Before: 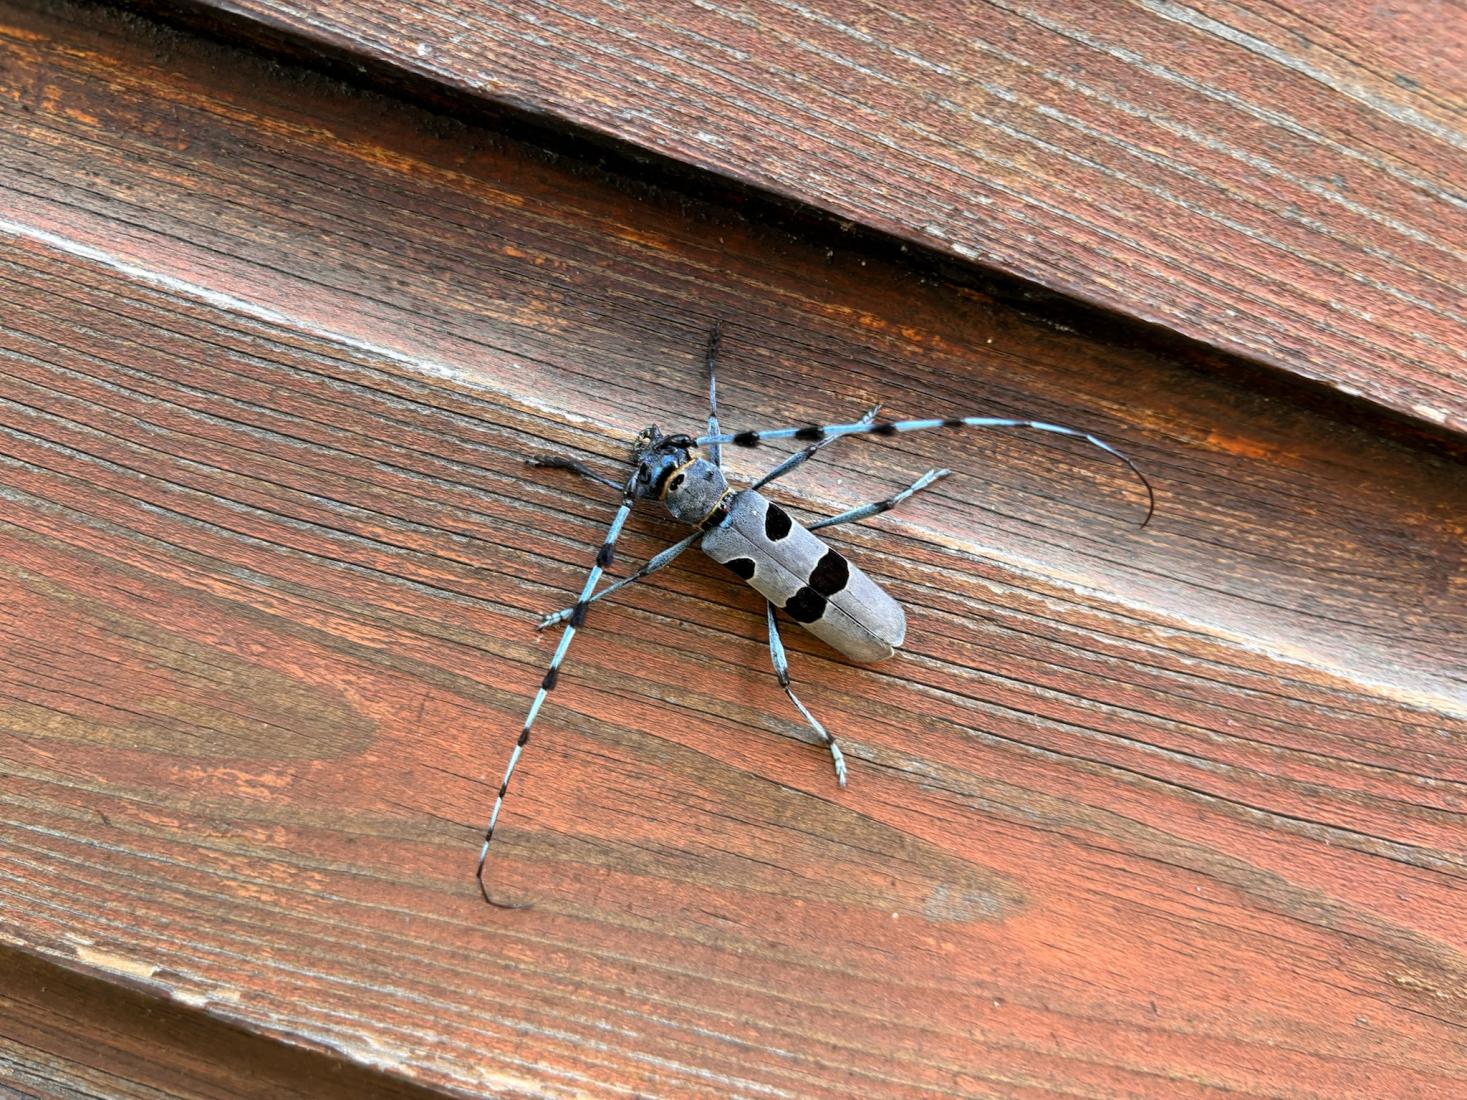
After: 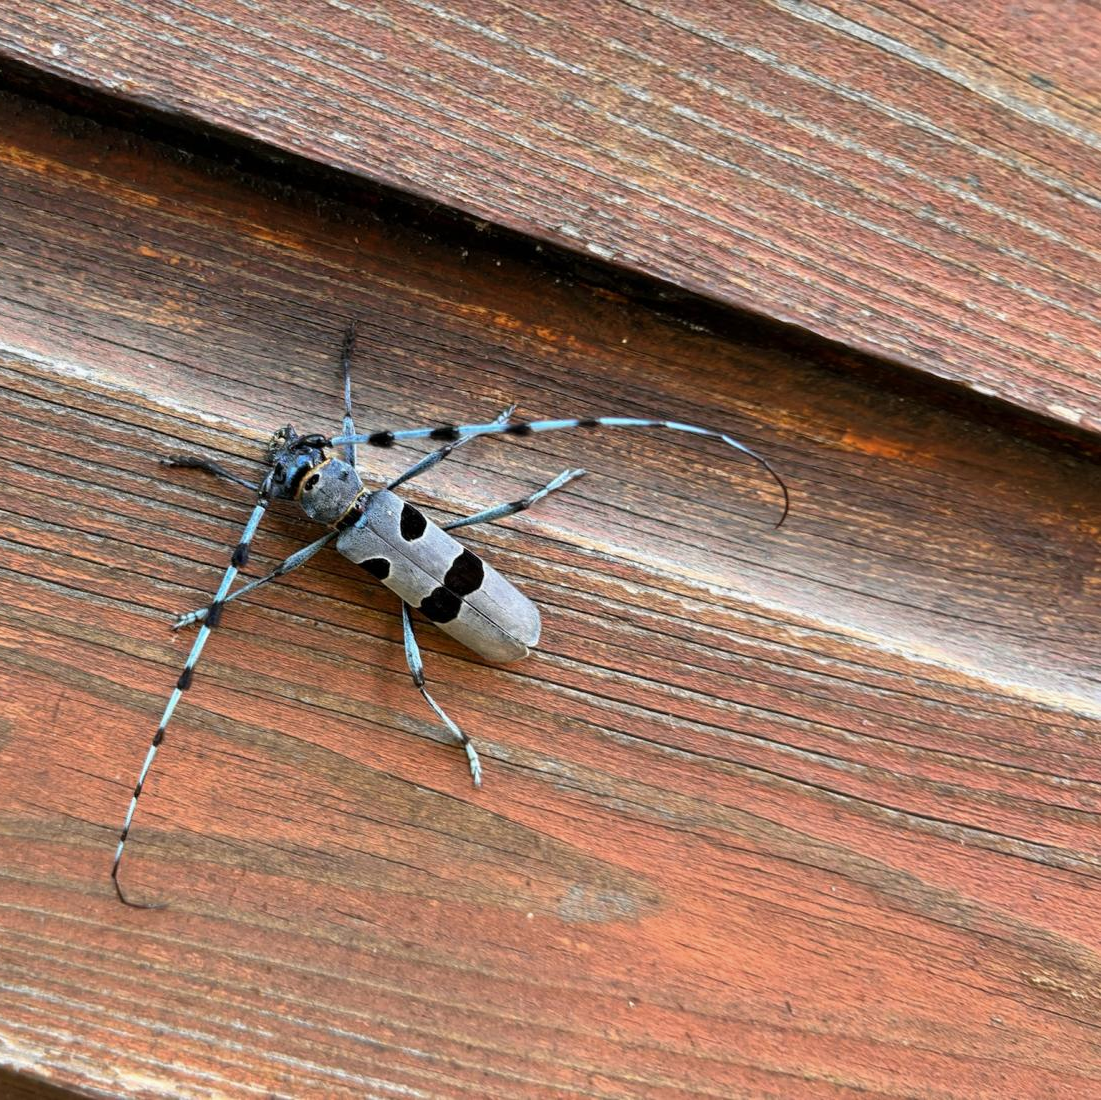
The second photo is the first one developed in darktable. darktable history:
crop and rotate: left 24.923%
shadows and highlights: shadows 43.68, white point adjustment -1.36, soften with gaussian
